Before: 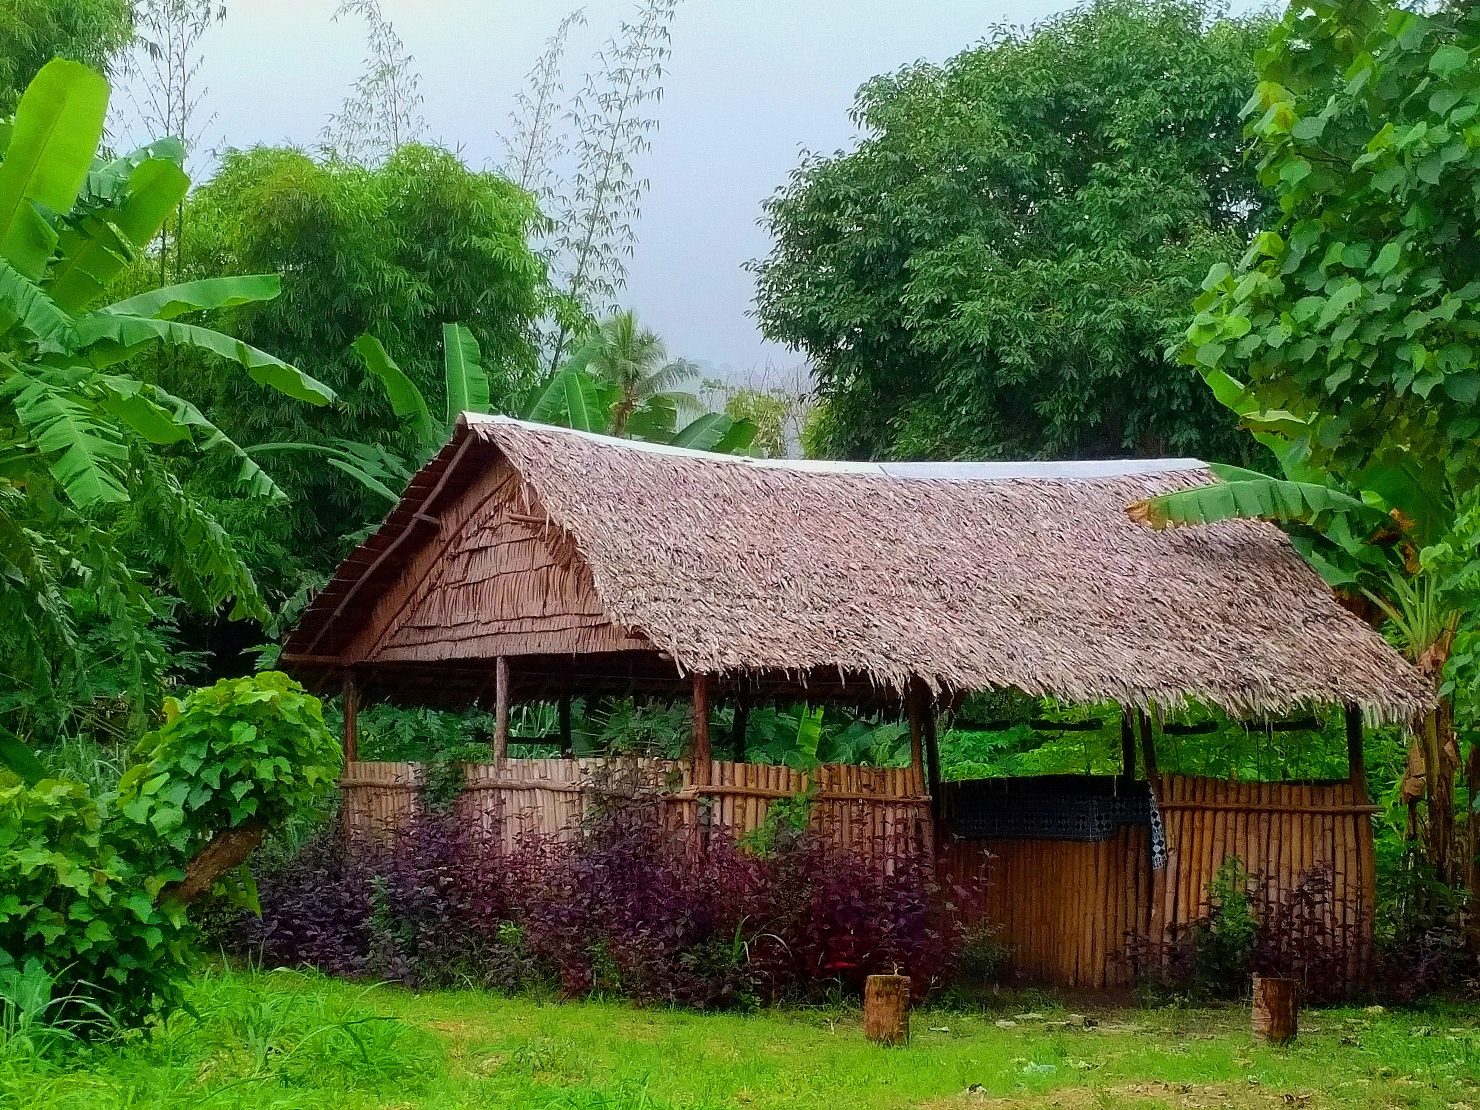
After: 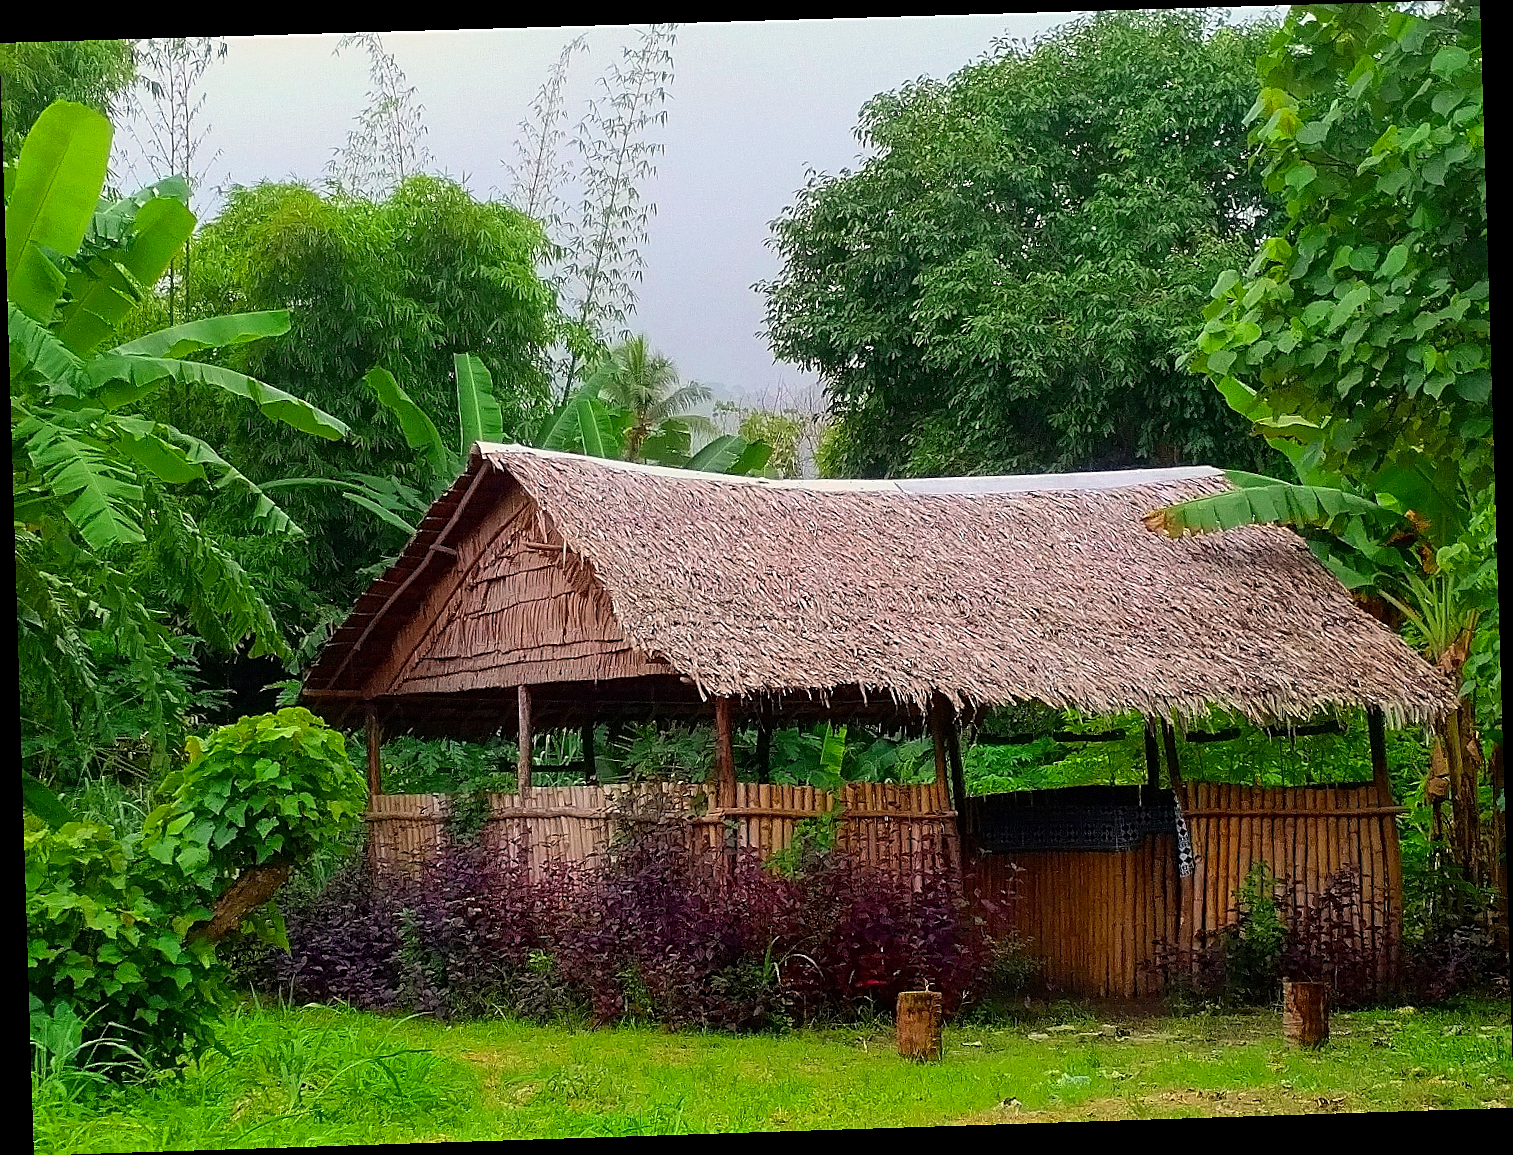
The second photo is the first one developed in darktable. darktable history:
vibrance: vibrance 10%
color correction: highlights a* 3.84, highlights b* 5.07
sharpen: on, module defaults
rotate and perspective: rotation -1.77°, lens shift (horizontal) 0.004, automatic cropping off
